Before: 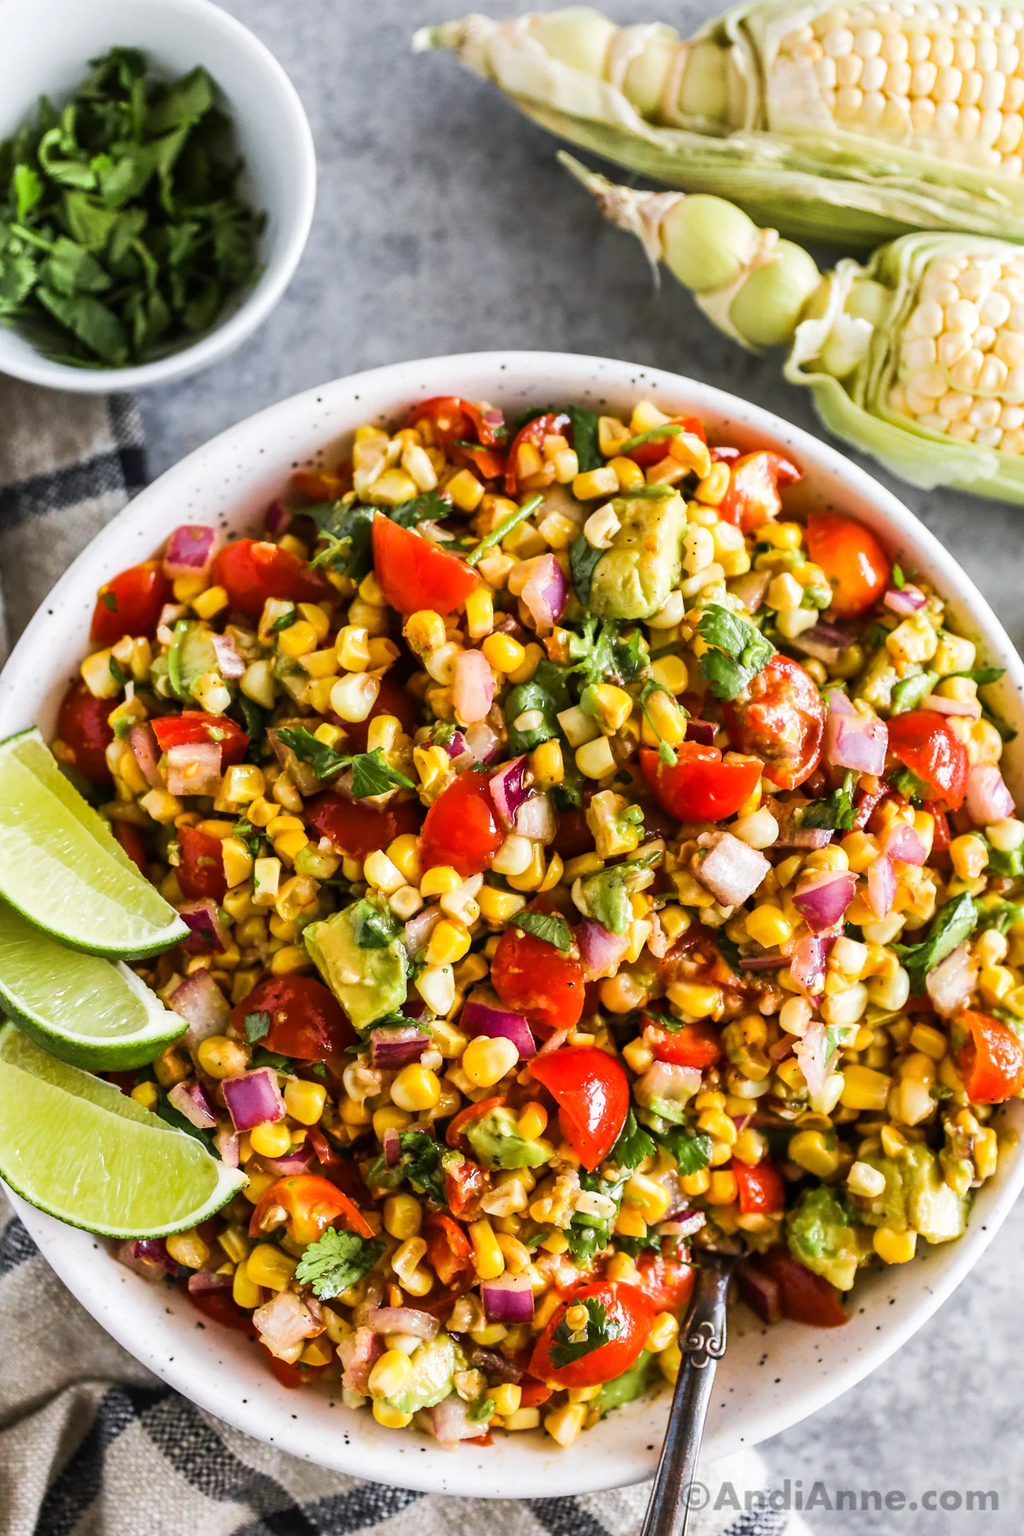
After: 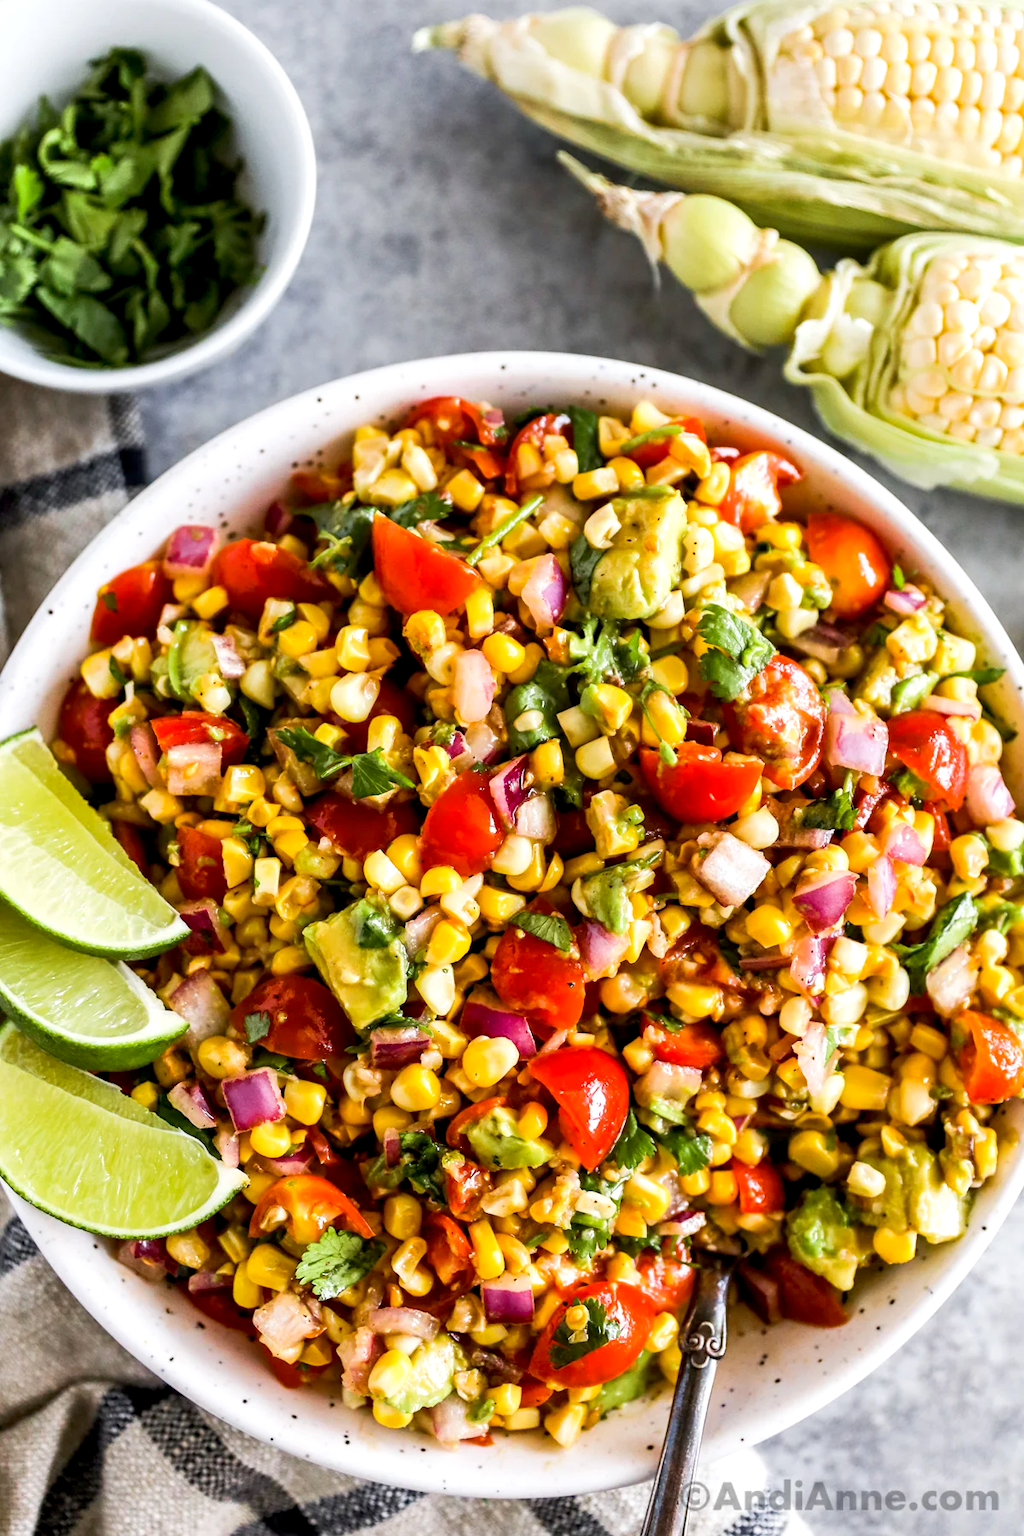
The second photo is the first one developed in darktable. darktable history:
exposure: black level correction 0.007, exposure 0.16 EV, compensate highlight preservation false
